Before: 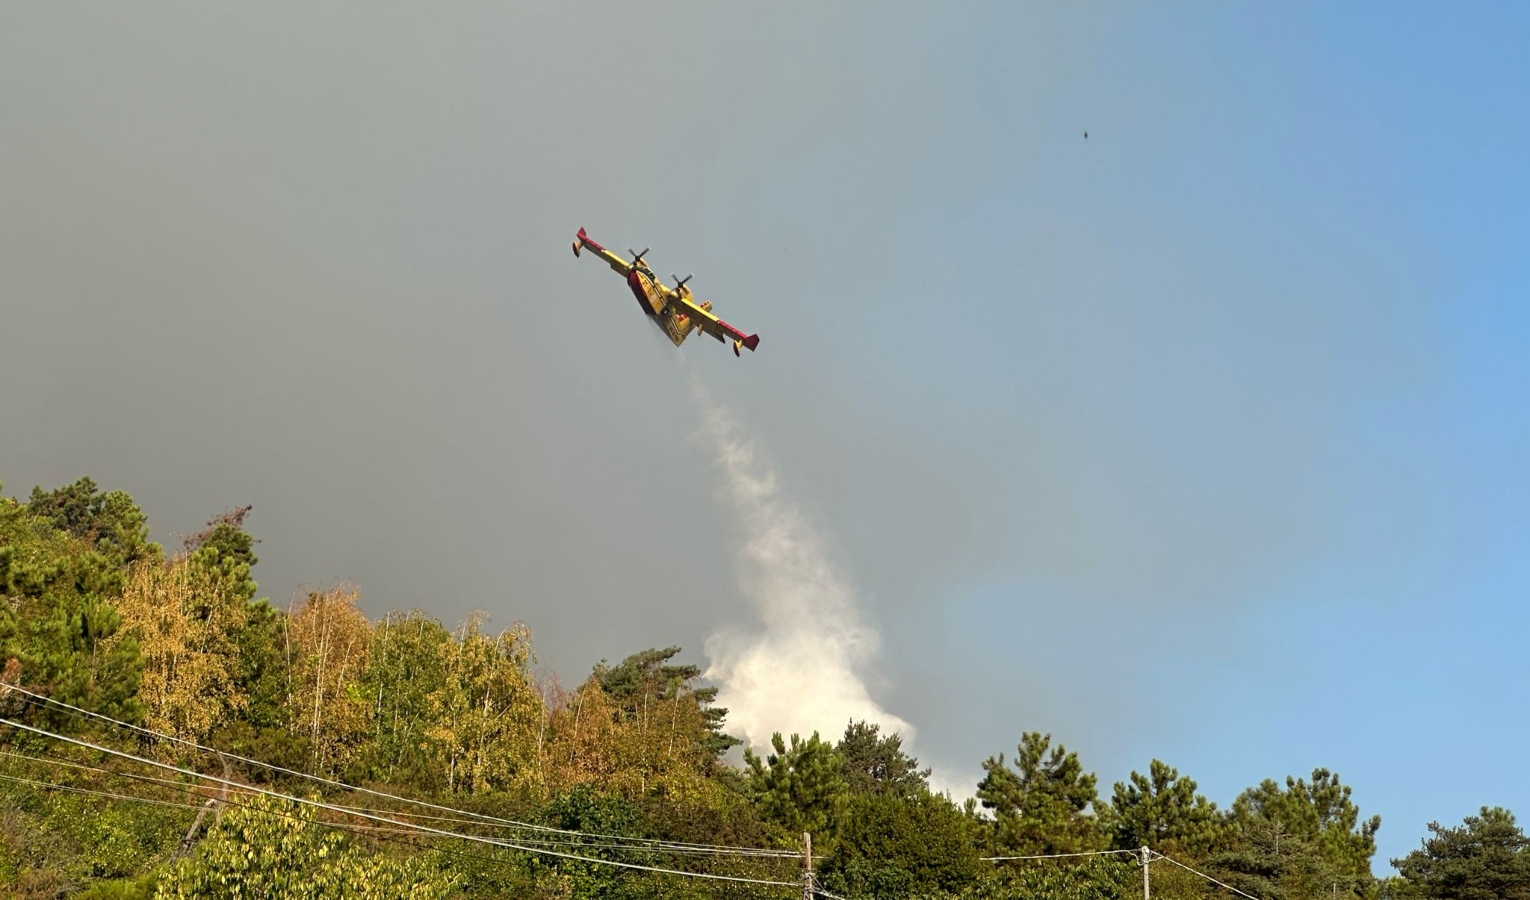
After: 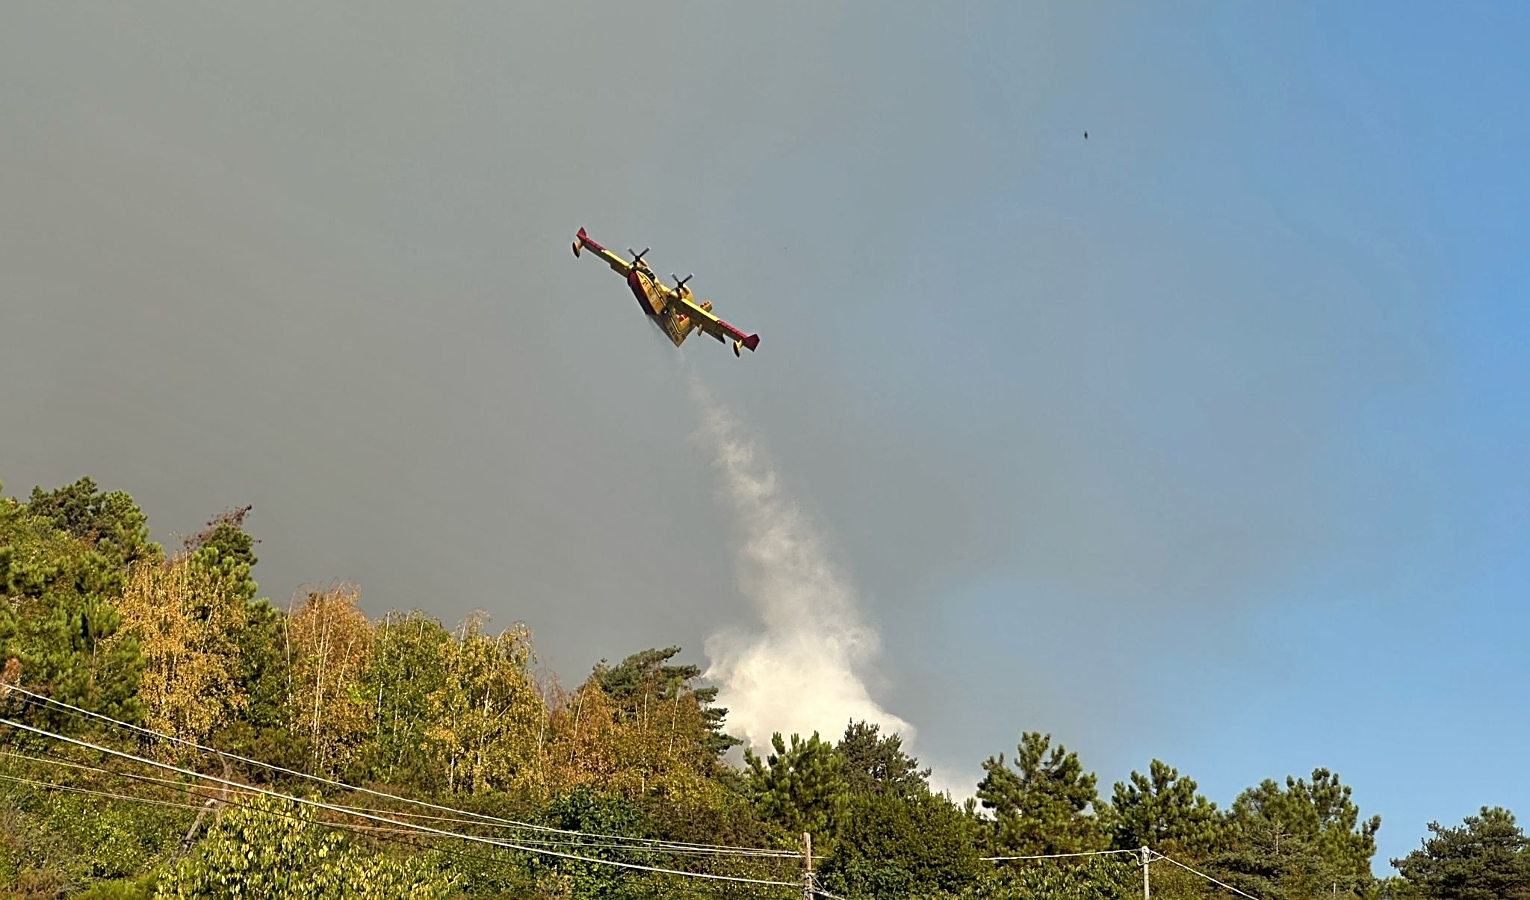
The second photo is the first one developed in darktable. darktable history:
sharpen: on, module defaults
shadows and highlights: shadows 60, soften with gaussian
